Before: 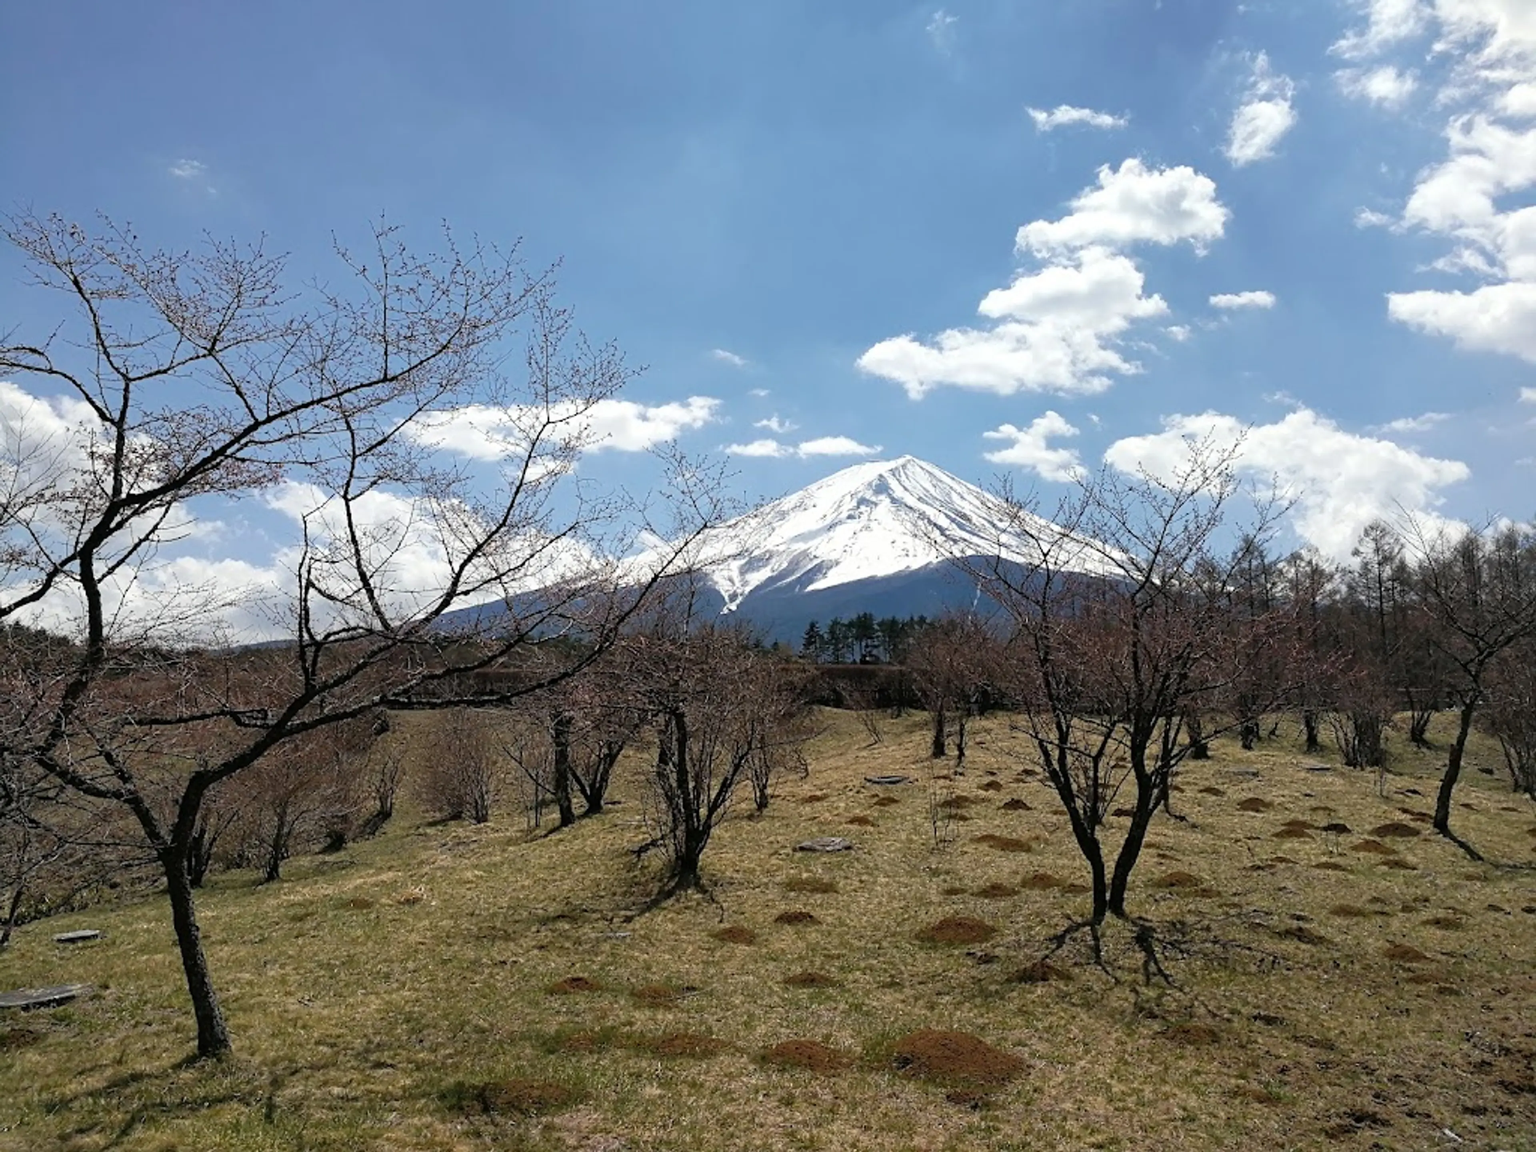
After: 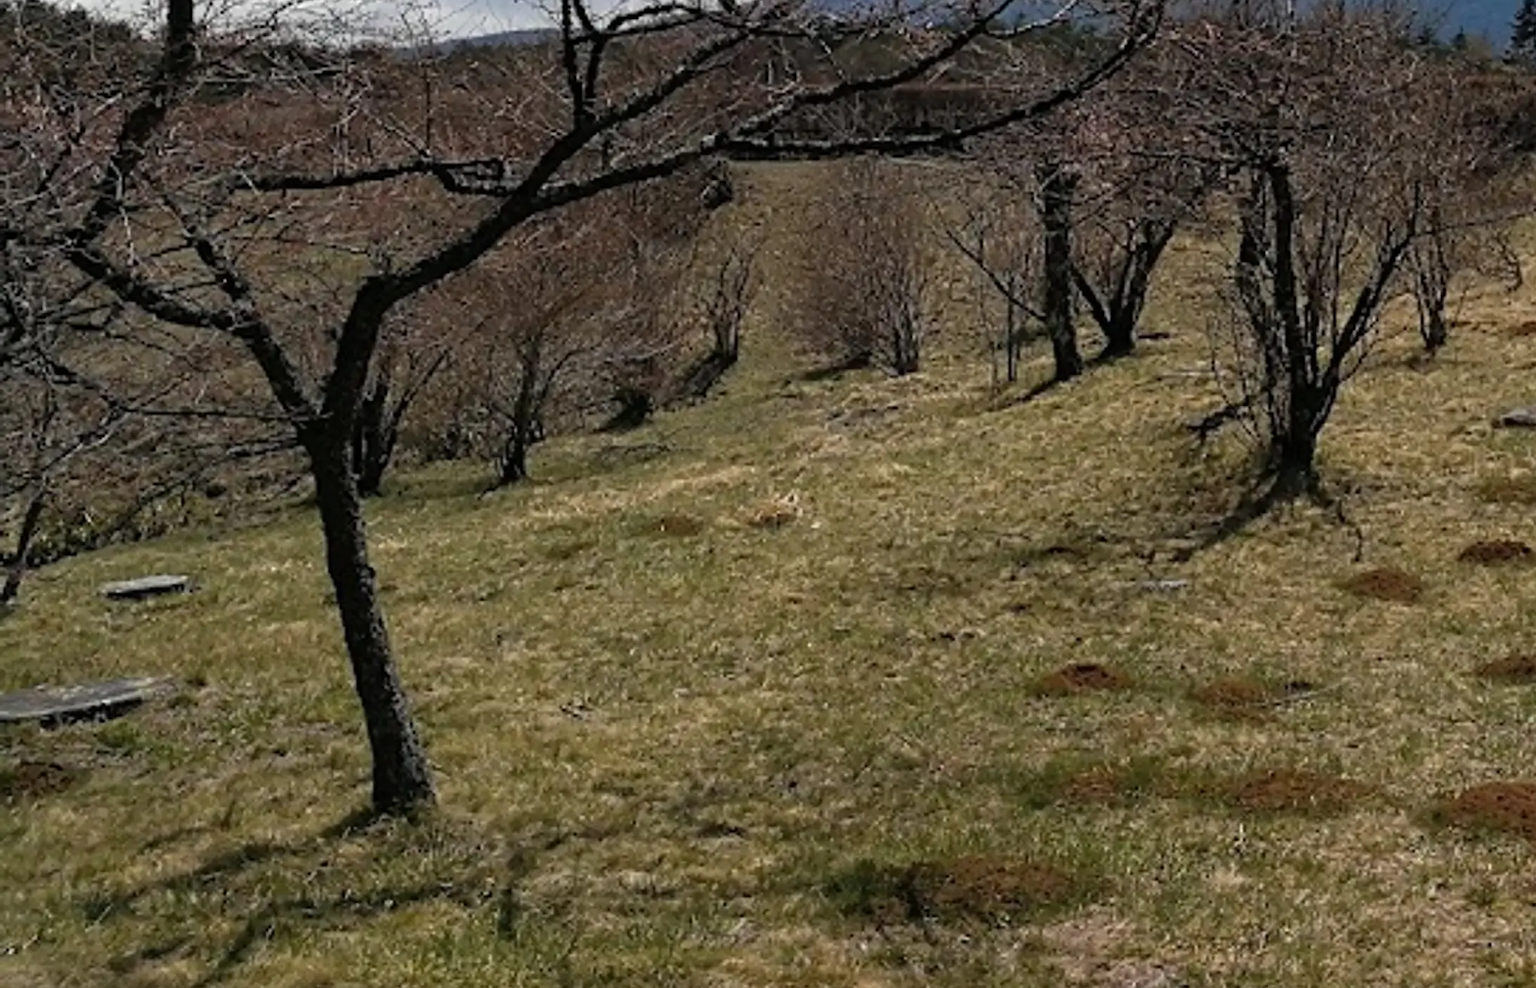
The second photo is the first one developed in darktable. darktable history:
crop and rotate: top 54.207%, right 46.859%, bottom 0.199%
